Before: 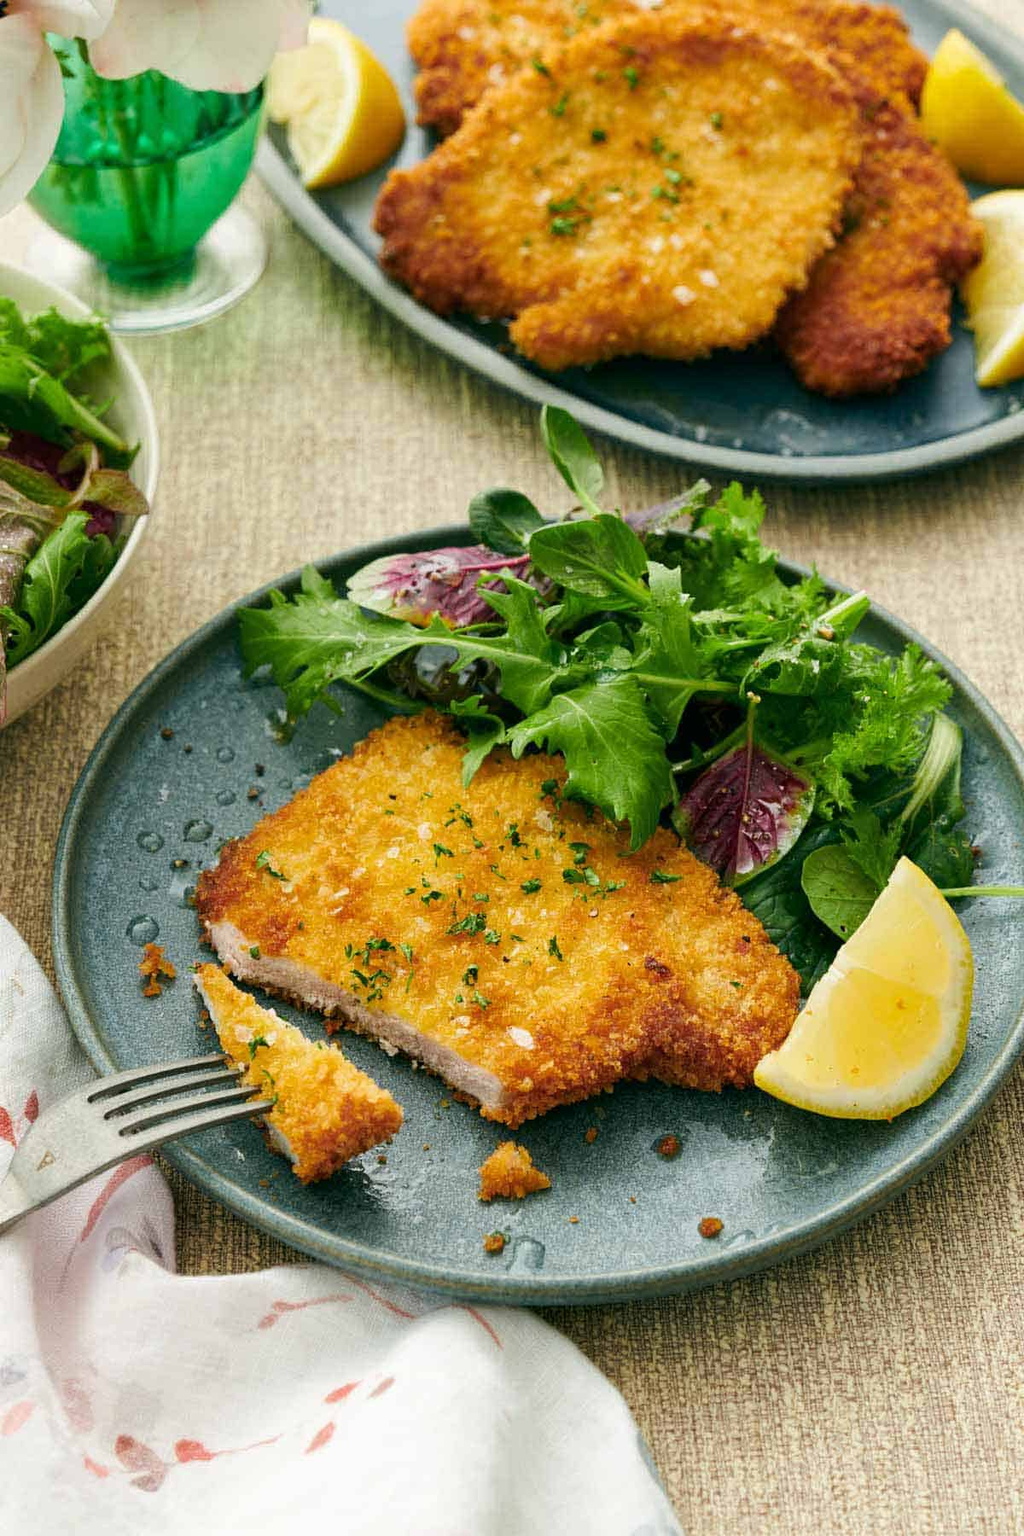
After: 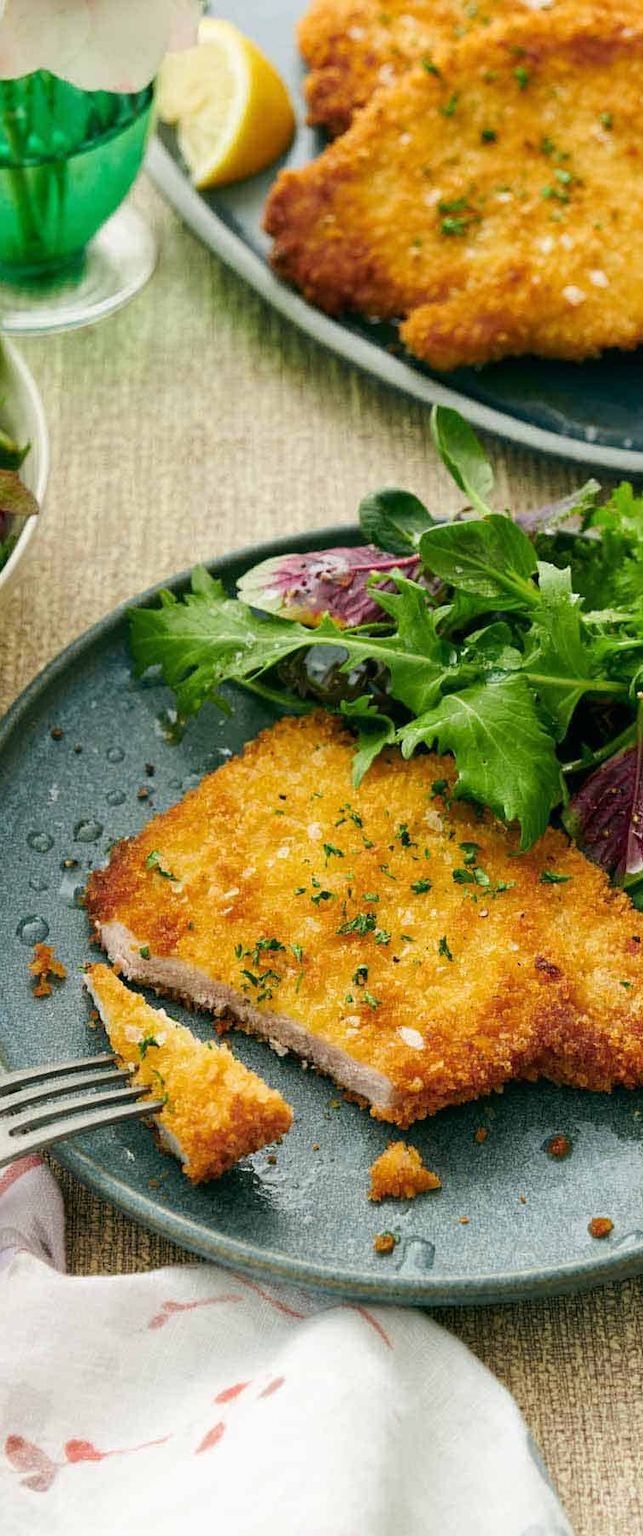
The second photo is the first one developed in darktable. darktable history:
crop: left 10.757%, right 26.366%
